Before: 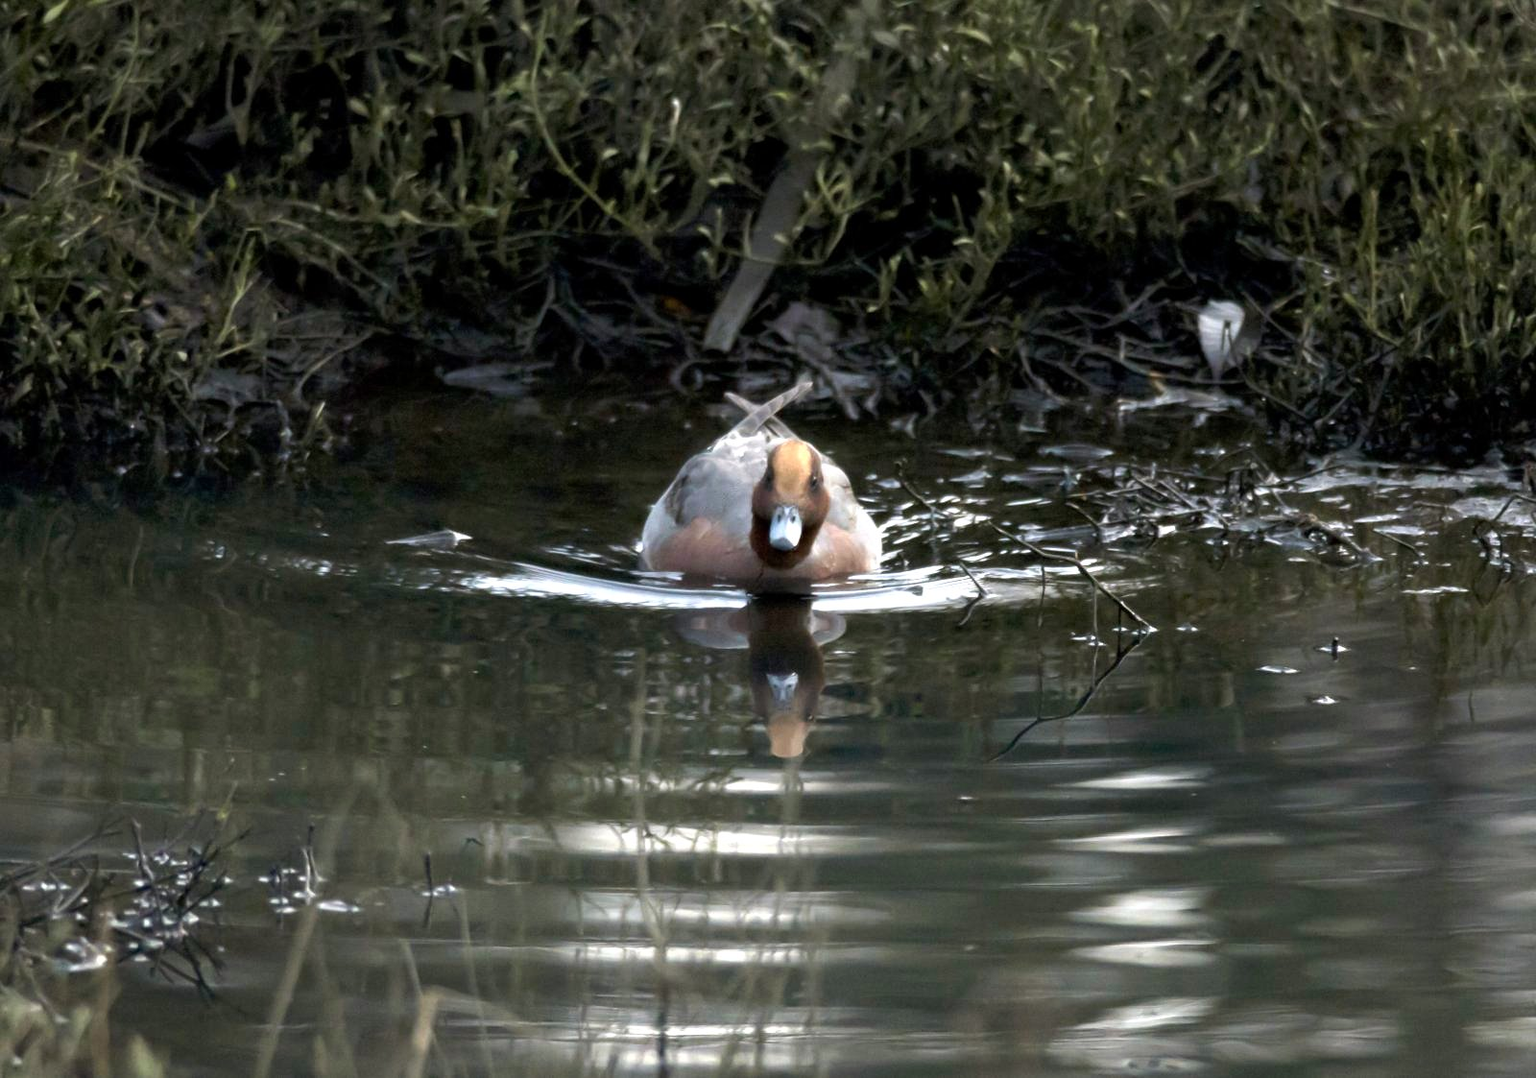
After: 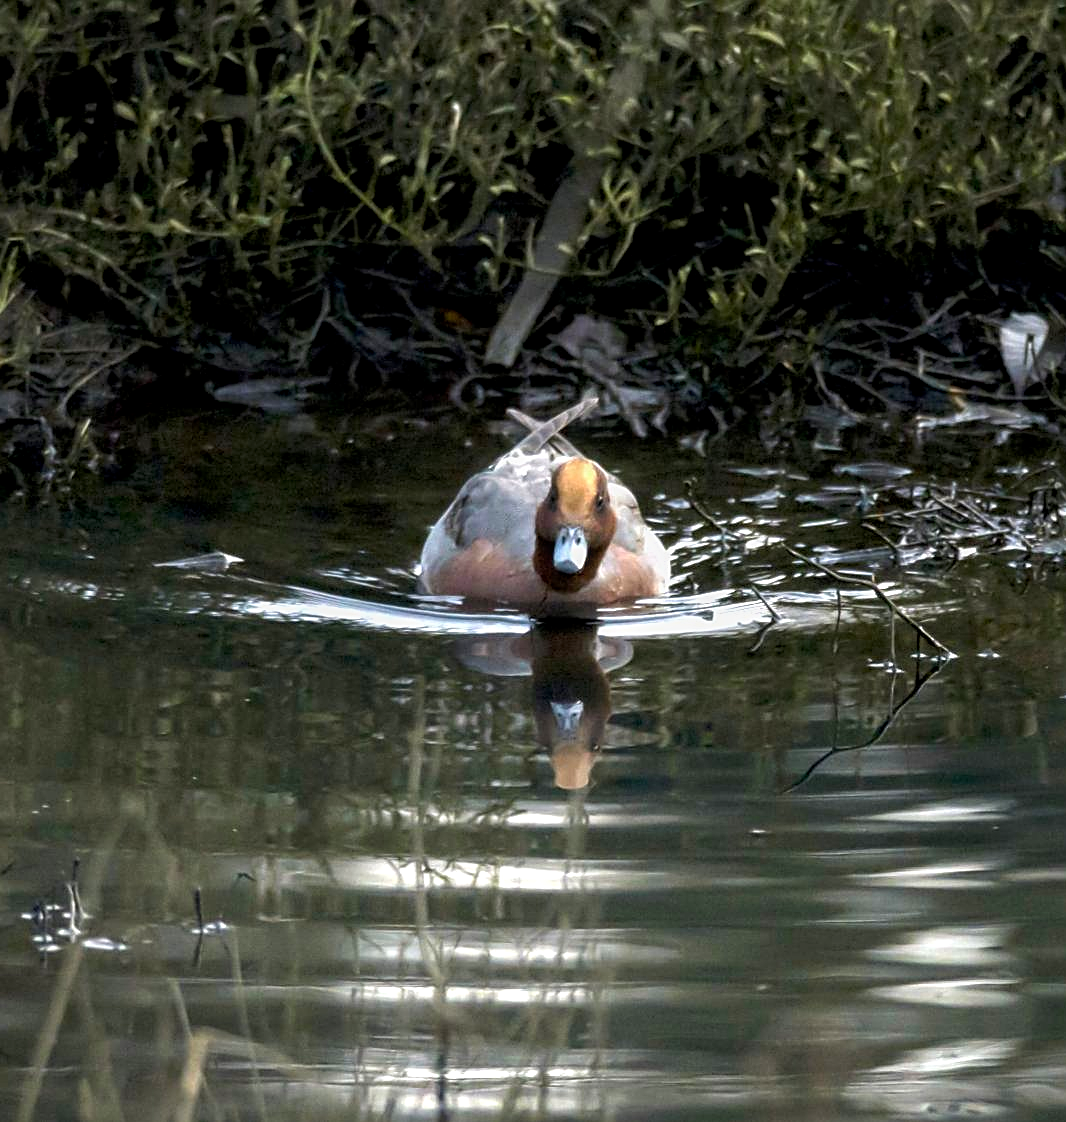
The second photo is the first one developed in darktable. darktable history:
local contrast: on, module defaults
sharpen: on, module defaults
color balance rgb: linear chroma grading › global chroma 8.33%, perceptual saturation grading › global saturation 18.52%, global vibrance 7.87%
crop and rotate: left 15.546%, right 17.787%
